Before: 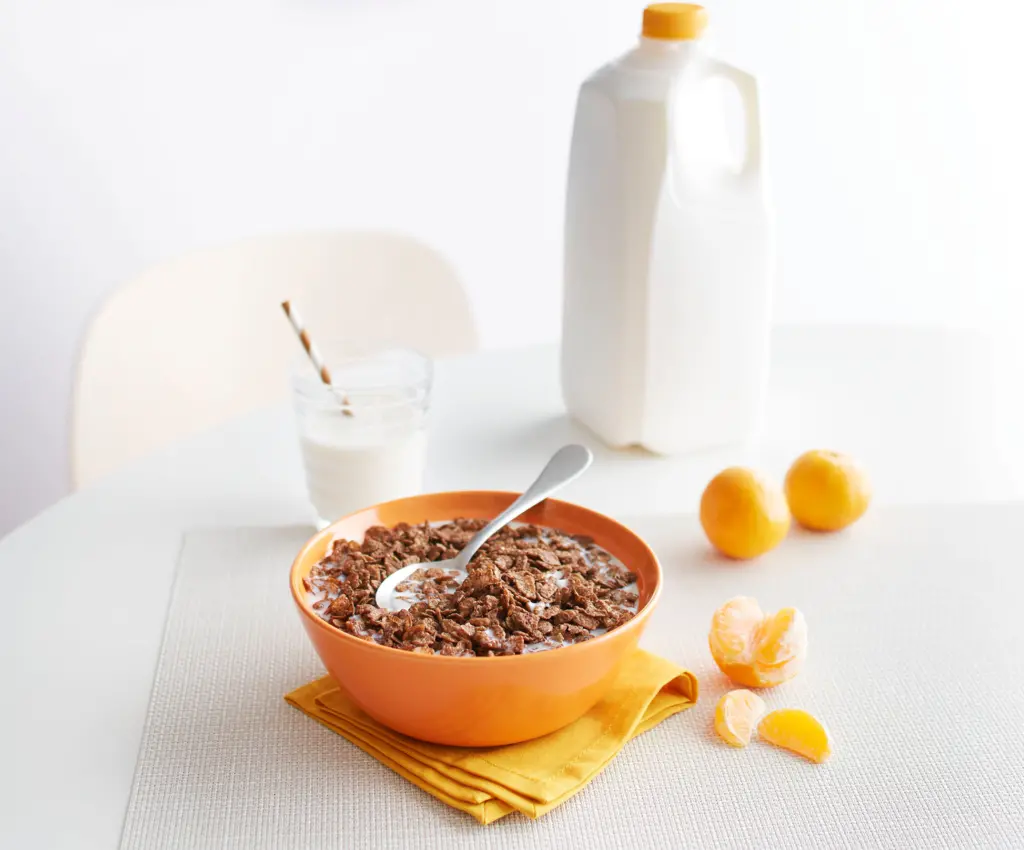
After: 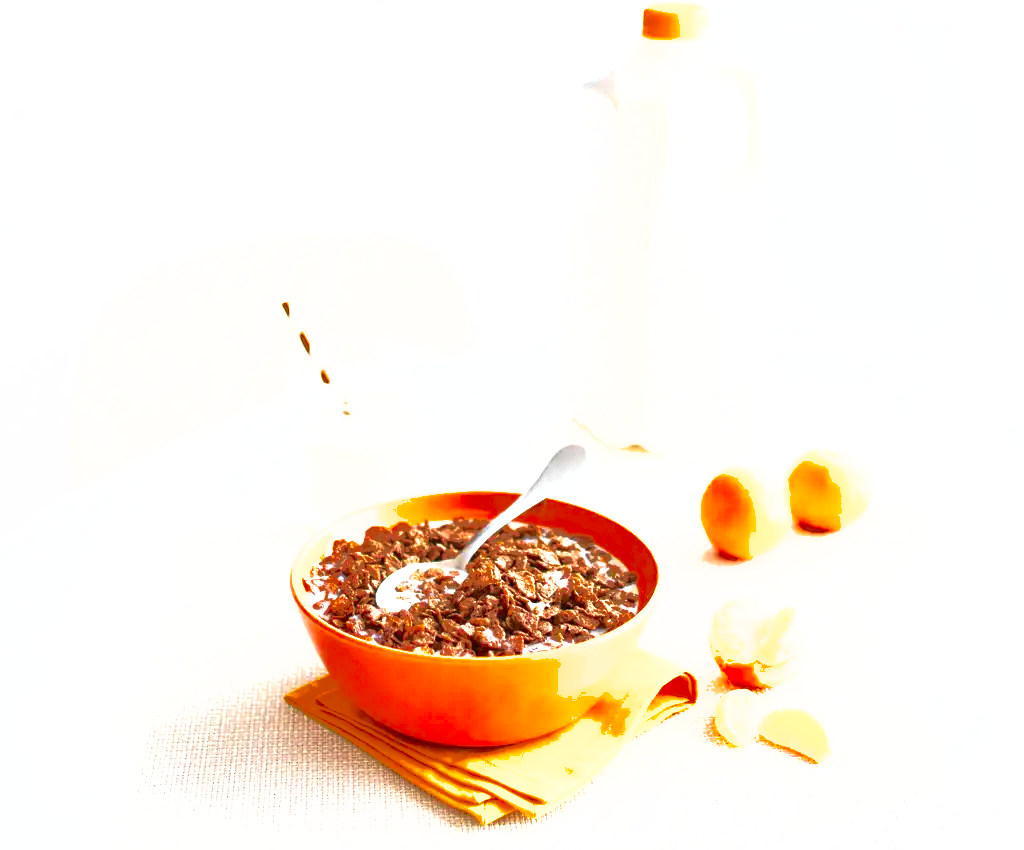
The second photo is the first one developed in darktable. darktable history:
shadows and highlights: shadows 40.25, highlights -59.73
contrast brightness saturation: contrast 0.189, brightness -0.107, saturation 0.212
exposure: black level correction 0, exposure 1.1 EV, compensate highlight preservation false
